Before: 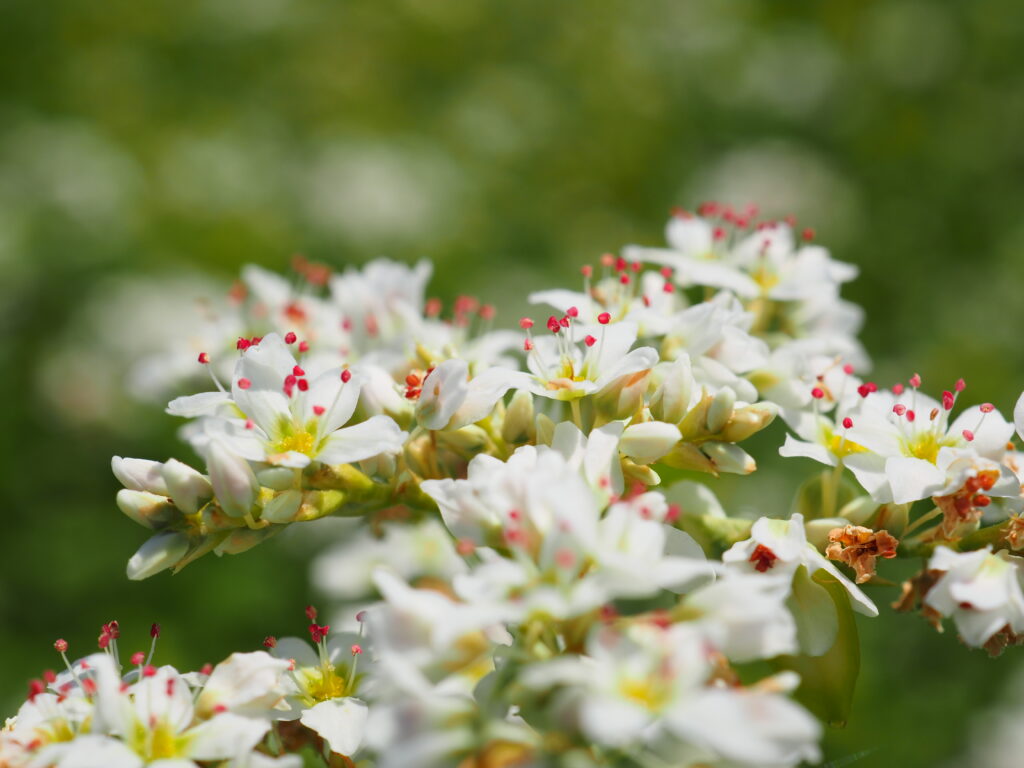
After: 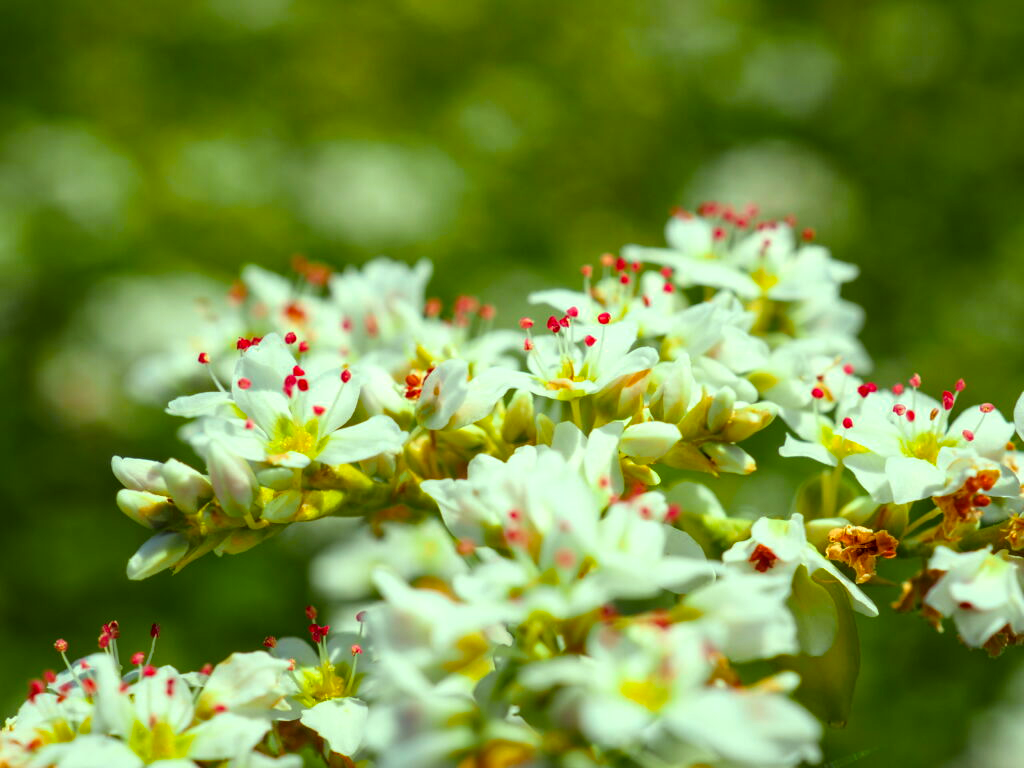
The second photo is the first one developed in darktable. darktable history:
color balance rgb: power › hue 62.93°, highlights gain › luminance 15.329%, highlights gain › chroma 6.877%, highlights gain › hue 124.24°, perceptual saturation grading › global saturation 25.09%, global vibrance 25.429%
local contrast: detail 130%
